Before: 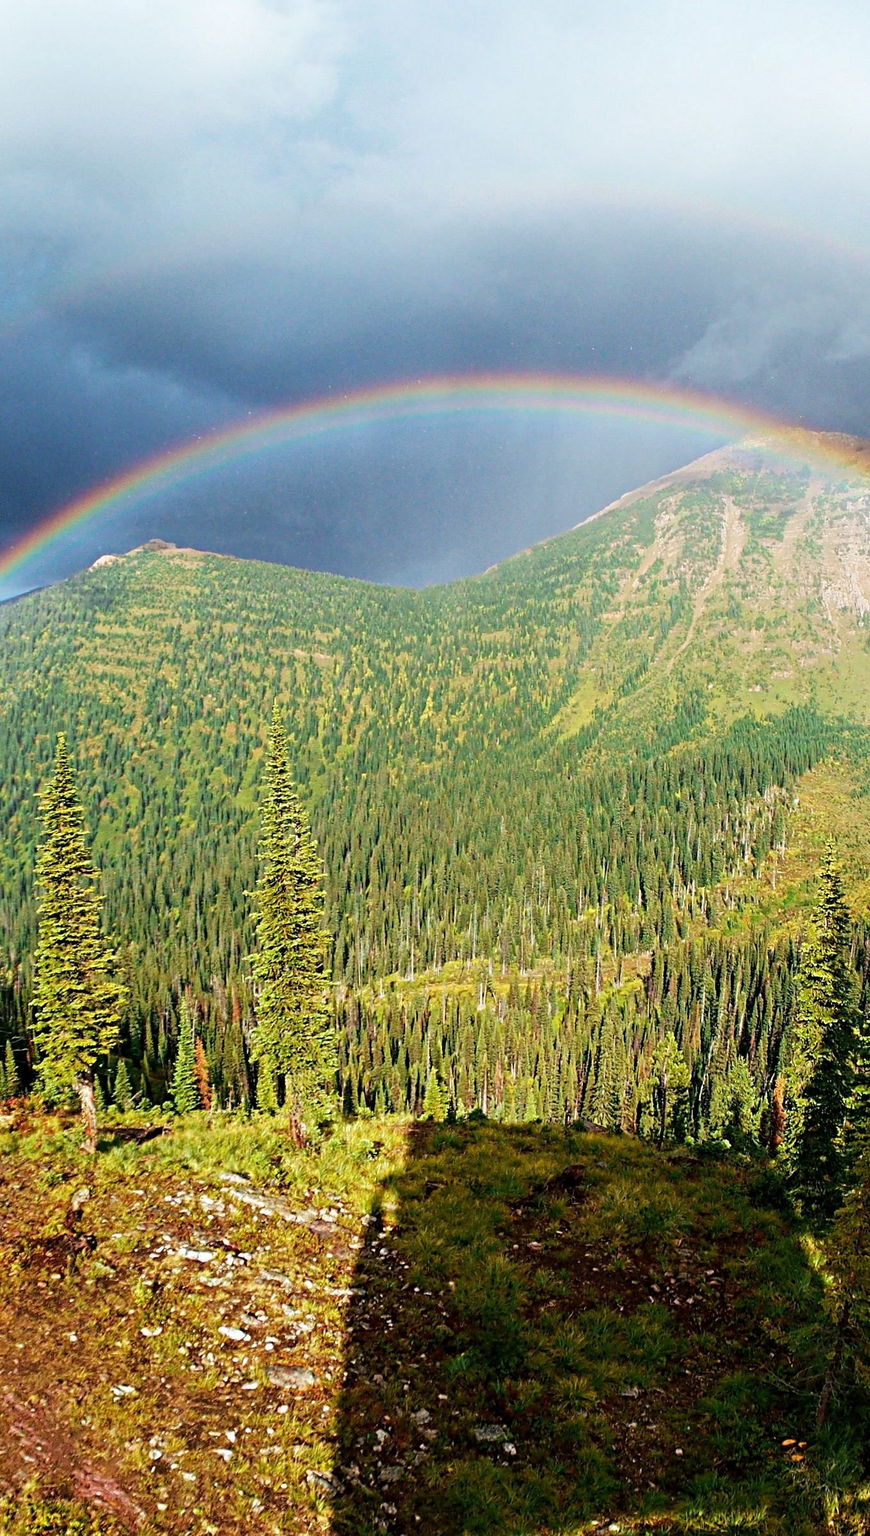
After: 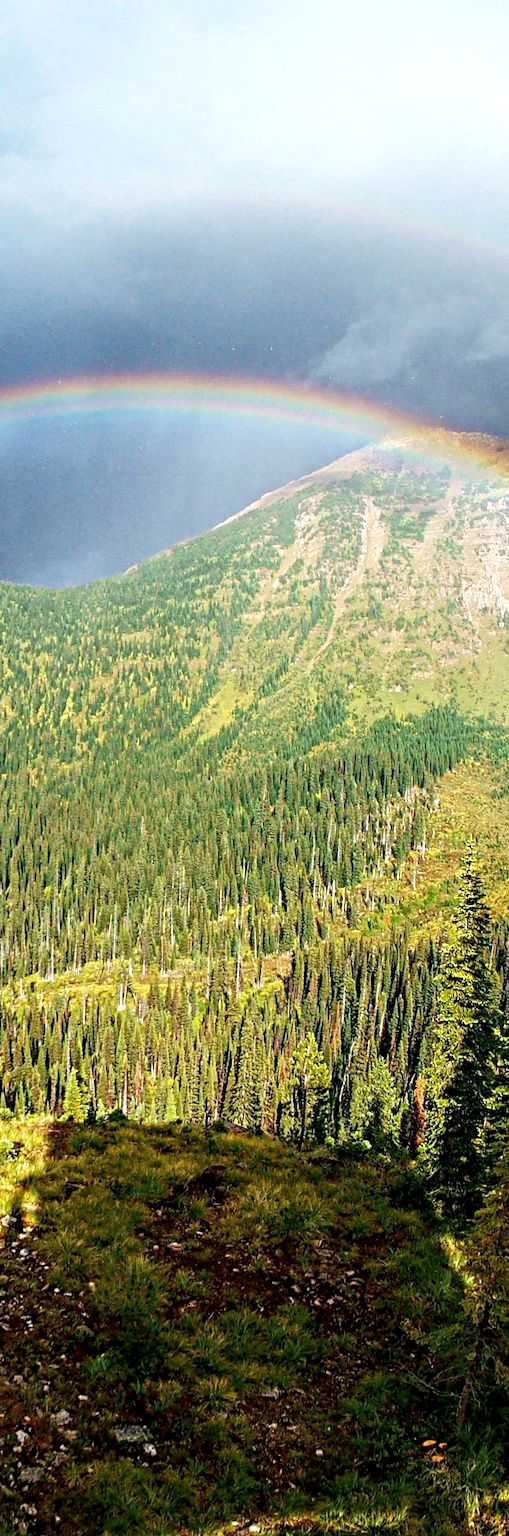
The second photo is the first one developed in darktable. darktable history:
local contrast: detail 130%
exposure: black level correction 0.001, exposure 0.191 EV, compensate highlight preservation false
tone equalizer: on, module defaults
crop: left 41.402%
